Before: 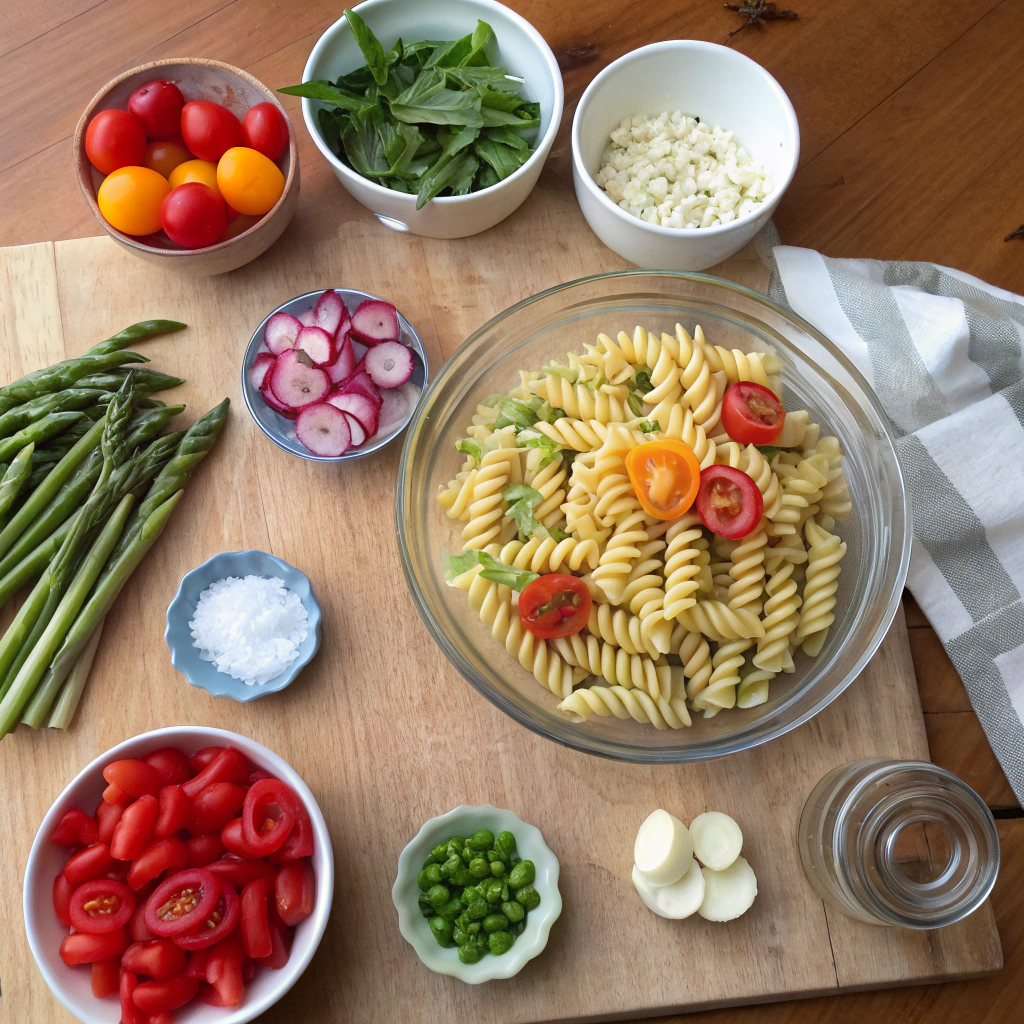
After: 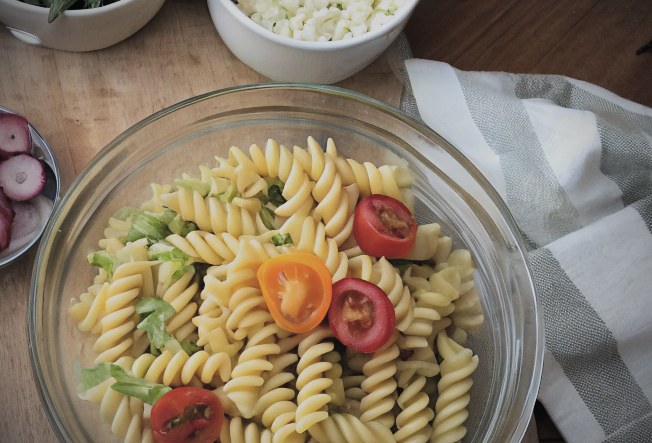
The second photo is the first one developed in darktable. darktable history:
crop: left 36.005%, top 18.293%, right 0.31%, bottom 38.444%
shadows and highlights: soften with gaussian
exposure: black level correction -0.036, exposure -0.497 EV, compensate highlight preservation false
vignetting: fall-off start 75%, brightness -0.692, width/height ratio 1.084
filmic rgb: black relative exposure -5 EV, hardness 2.88, contrast 1.4, highlights saturation mix -30%
